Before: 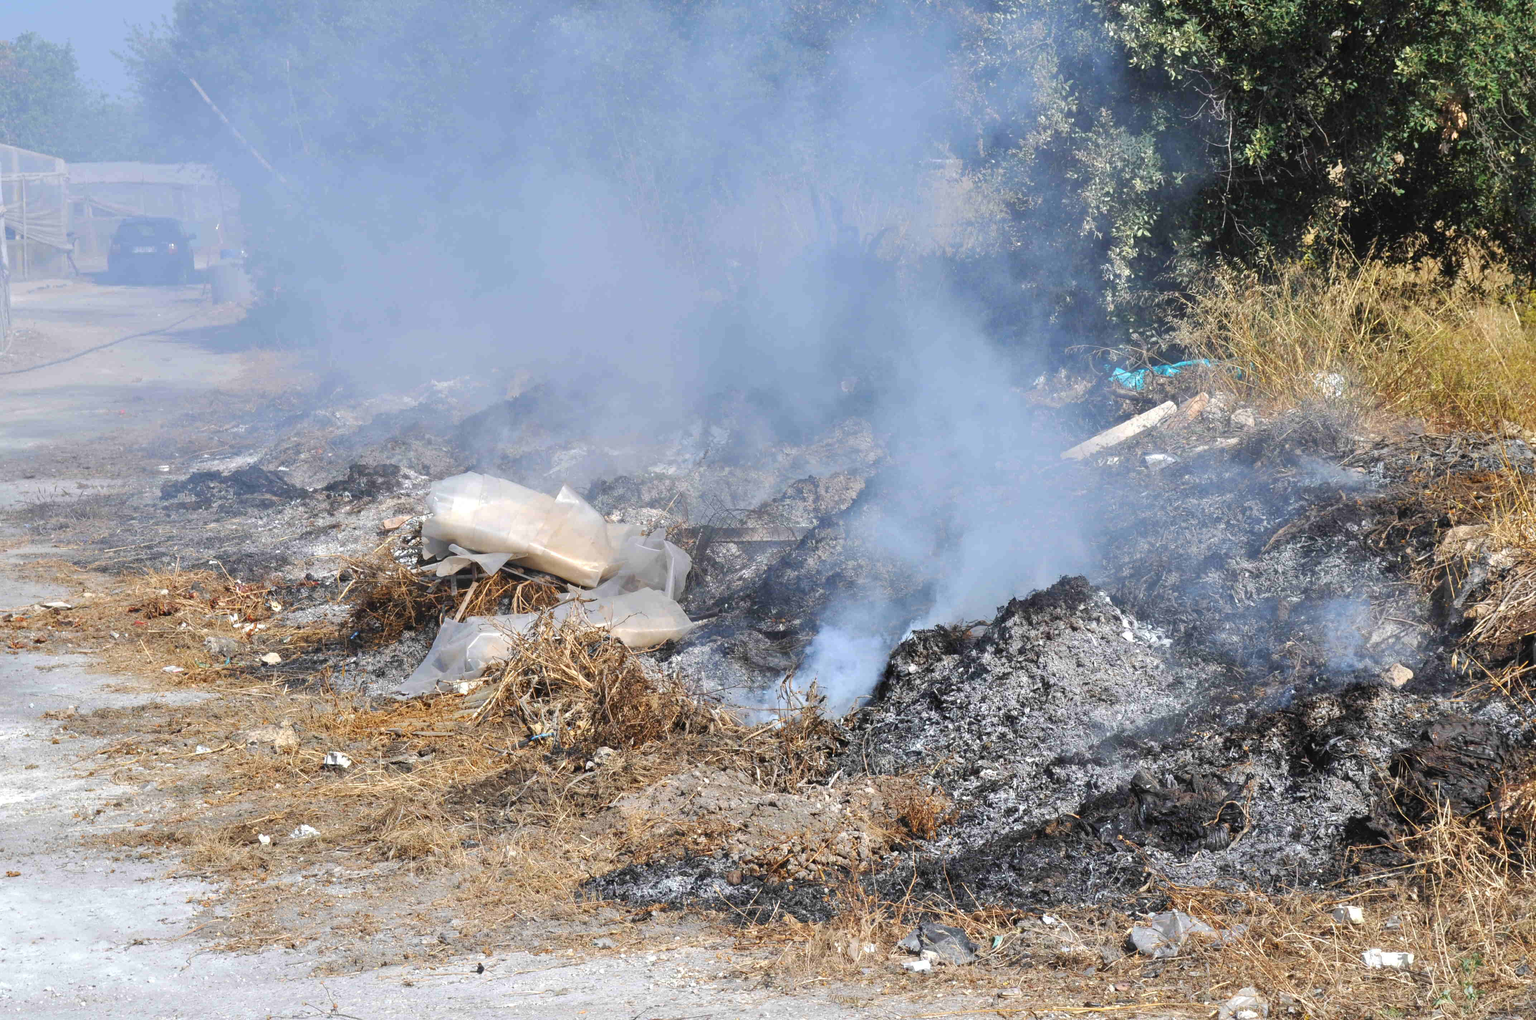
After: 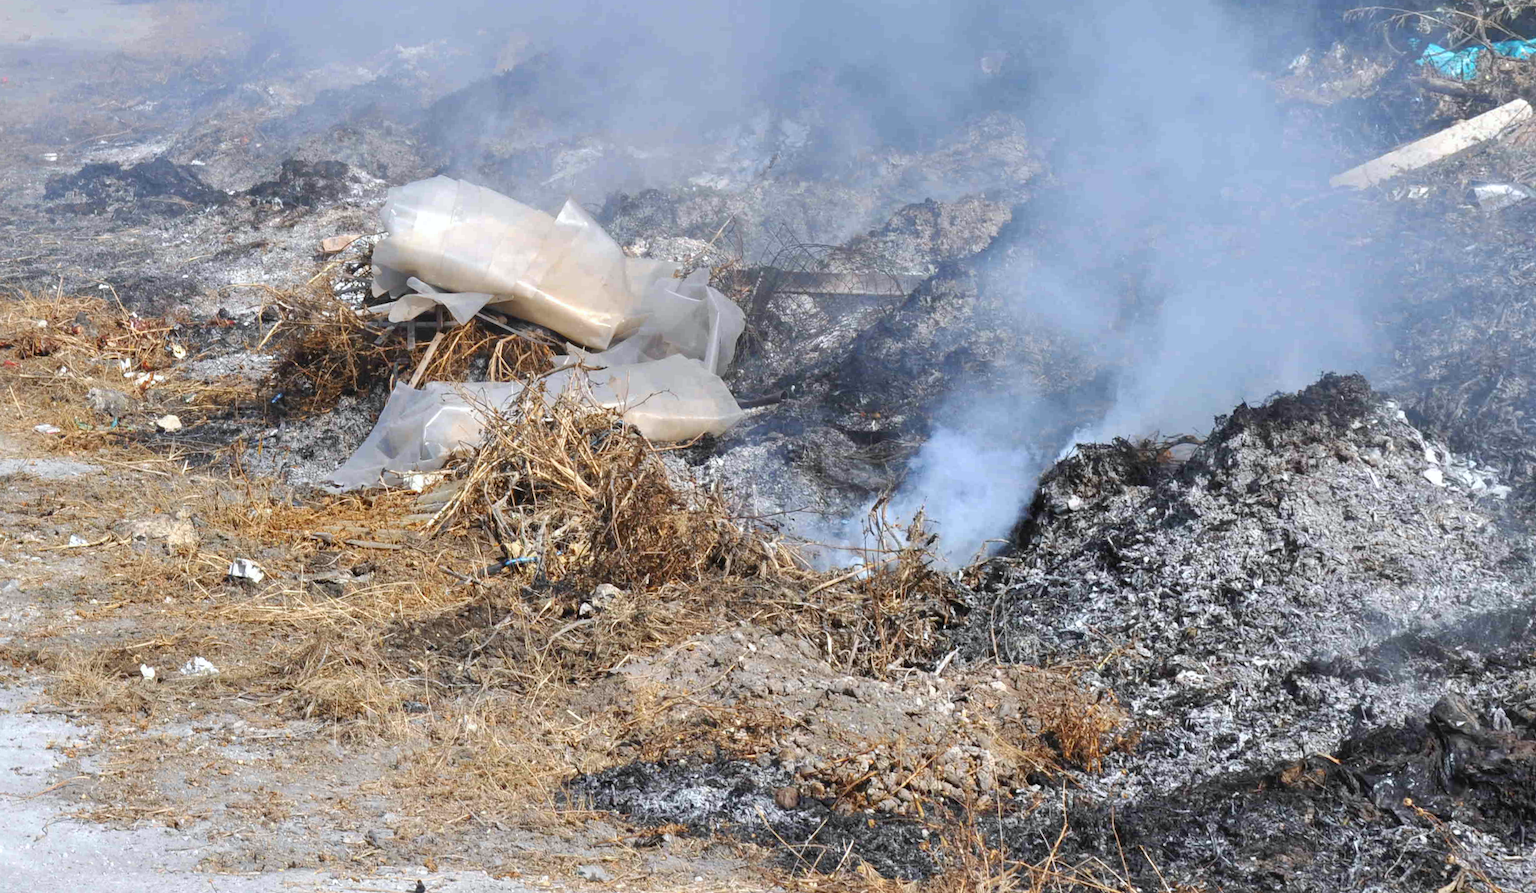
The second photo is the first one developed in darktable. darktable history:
rotate and perspective: rotation 1.69°, lens shift (vertical) -0.023, lens shift (horizontal) -0.291, crop left 0.025, crop right 0.988, crop top 0.092, crop bottom 0.842
crop and rotate: angle -0.82°, left 3.85%, top 31.828%, right 27.992%
white balance: red 0.988, blue 1.017
